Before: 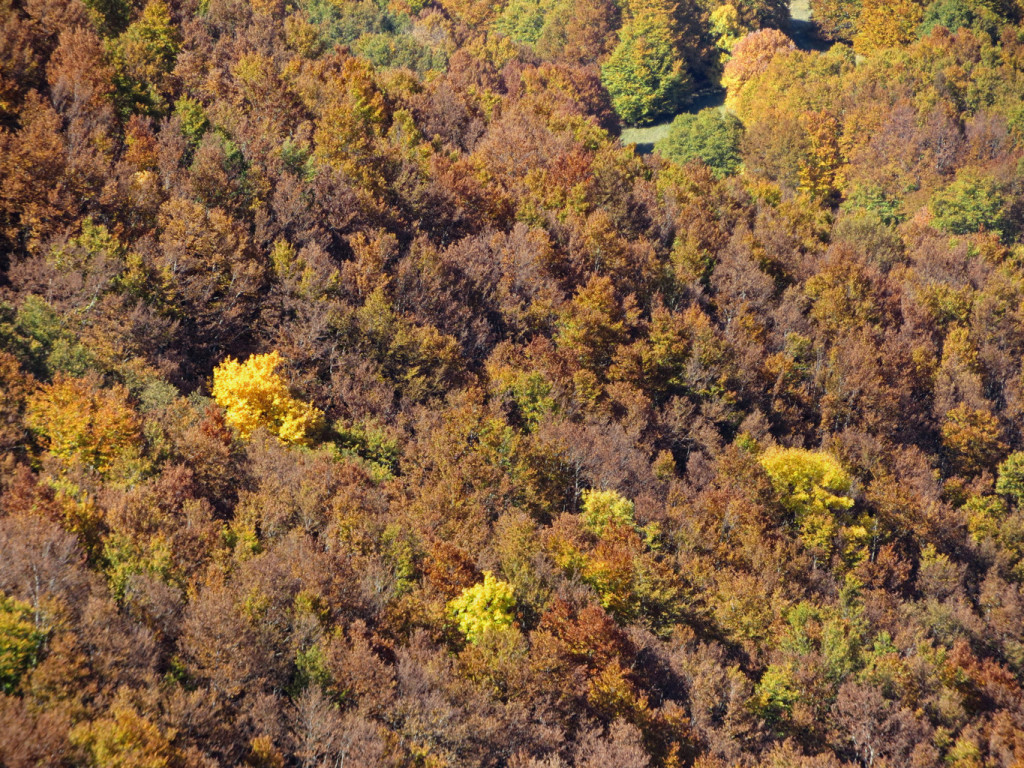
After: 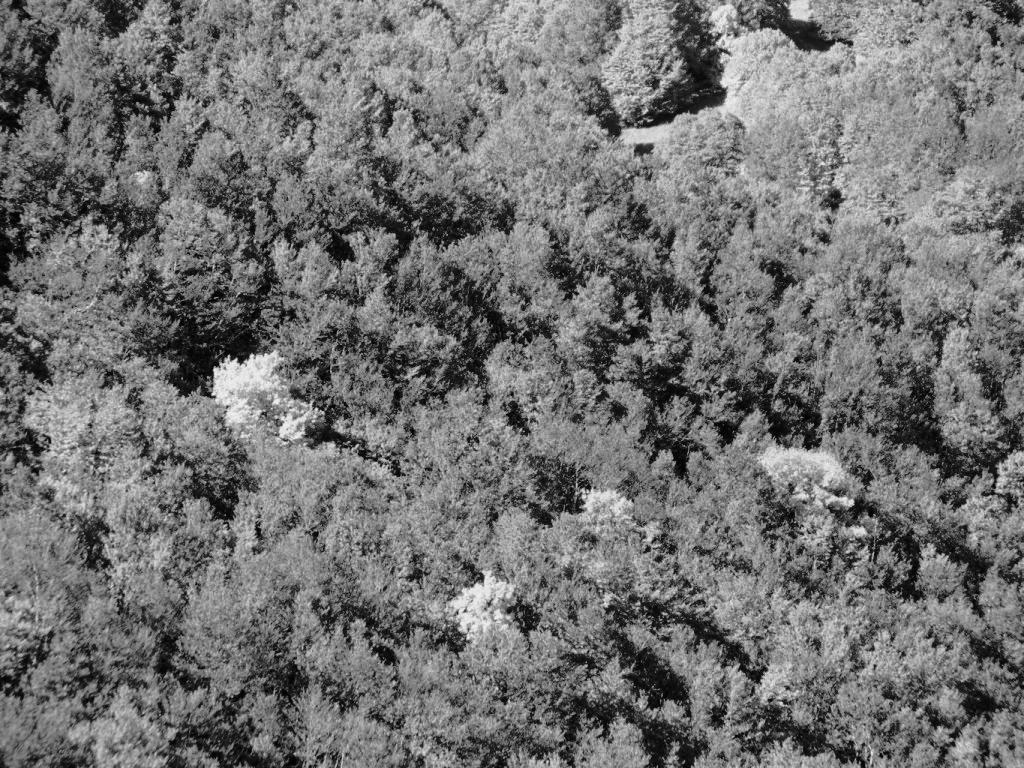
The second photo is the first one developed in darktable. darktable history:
monochrome: a 32, b 64, size 2.3
tone curve: curves: ch0 [(0, 0) (0.088, 0.042) (0.208, 0.176) (0.257, 0.267) (0.406, 0.483) (0.489, 0.556) (0.667, 0.73) (0.793, 0.851) (0.994, 0.974)]; ch1 [(0, 0) (0.161, 0.092) (0.35, 0.33) (0.392, 0.392) (0.457, 0.467) (0.505, 0.497) (0.537, 0.518) (0.553, 0.53) (0.58, 0.567) (0.739, 0.697) (1, 1)]; ch2 [(0, 0) (0.346, 0.362) (0.448, 0.419) (0.502, 0.499) (0.533, 0.517) (0.556, 0.533) (0.629, 0.619) (0.717, 0.678) (1, 1)], color space Lab, independent channels, preserve colors none
